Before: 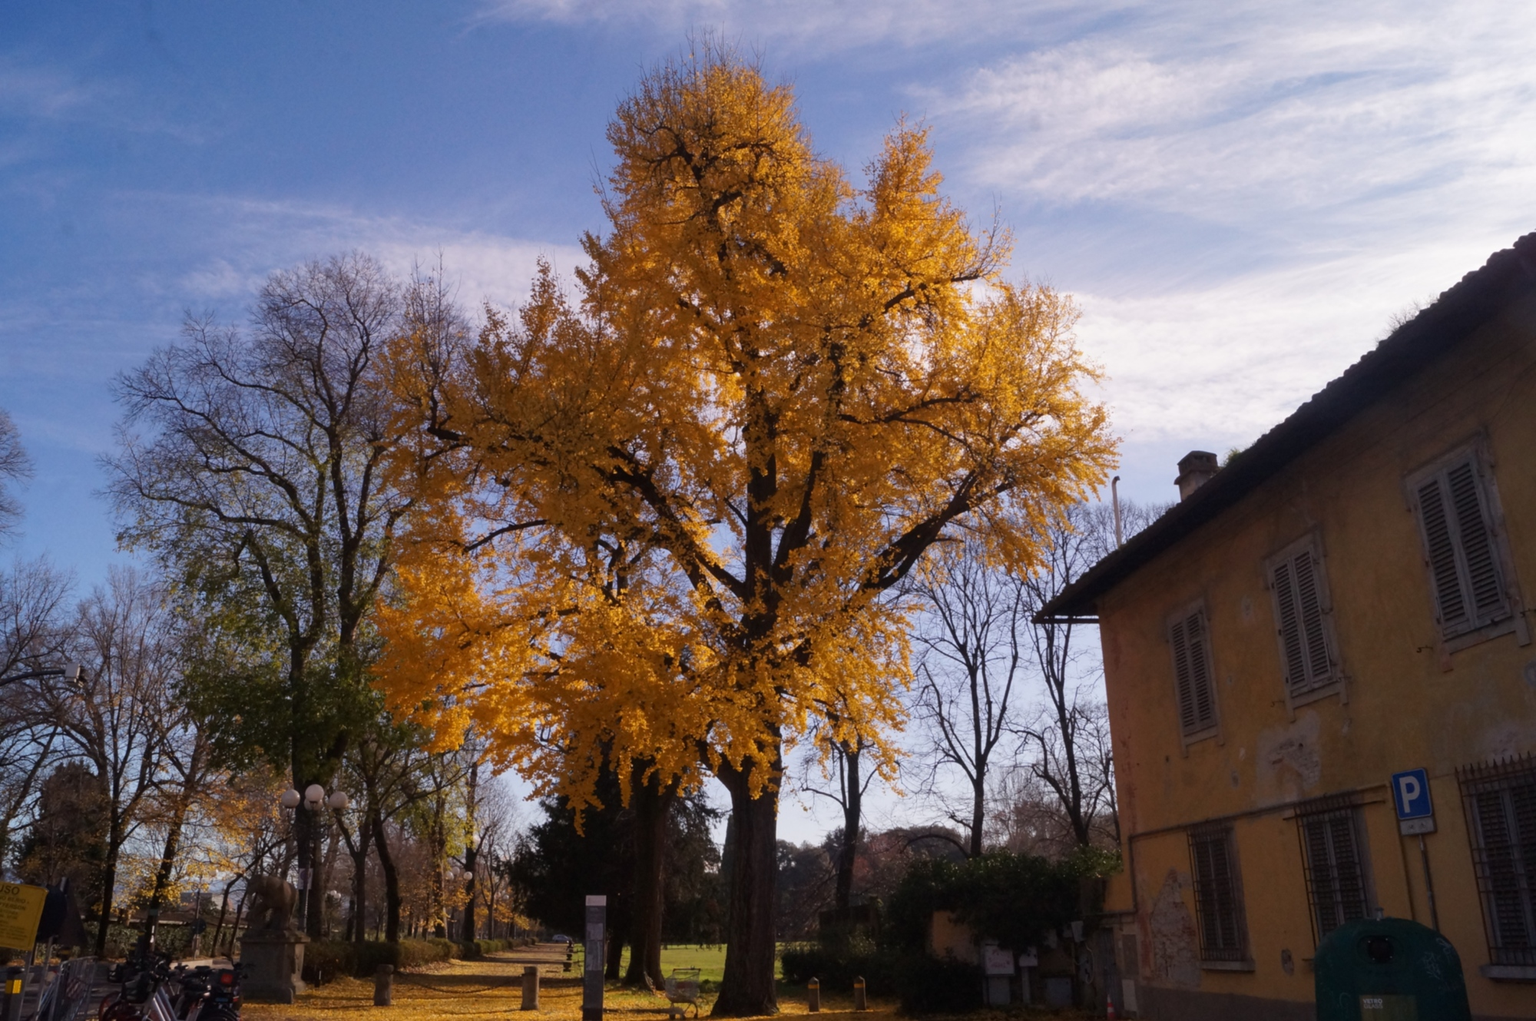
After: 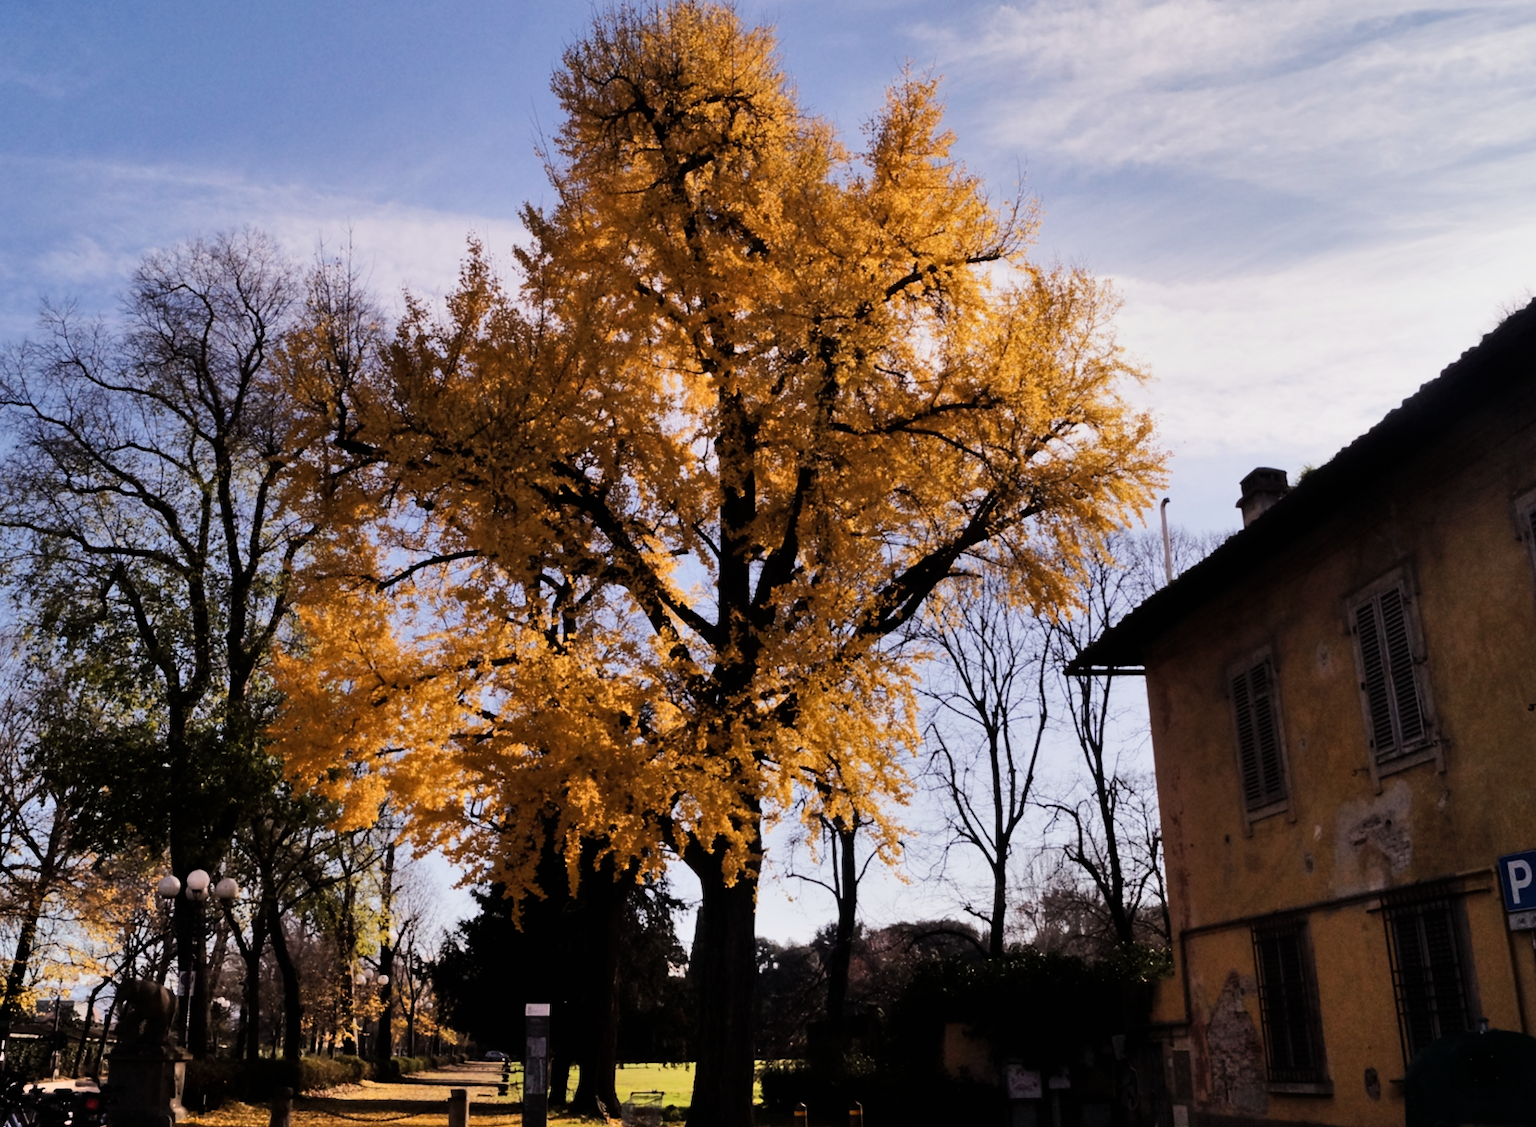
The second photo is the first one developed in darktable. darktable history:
shadows and highlights: soften with gaussian
crop: left 9.807%, top 6.259%, right 7.334%, bottom 2.177%
filmic rgb: black relative exposure -7.65 EV, white relative exposure 4.56 EV, hardness 3.61
tone equalizer: -8 EV -1.08 EV, -7 EV -1.01 EV, -6 EV -0.867 EV, -5 EV -0.578 EV, -3 EV 0.578 EV, -2 EV 0.867 EV, -1 EV 1.01 EV, +0 EV 1.08 EV, edges refinement/feathering 500, mask exposure compensation -1.57 EV, preserve details no
